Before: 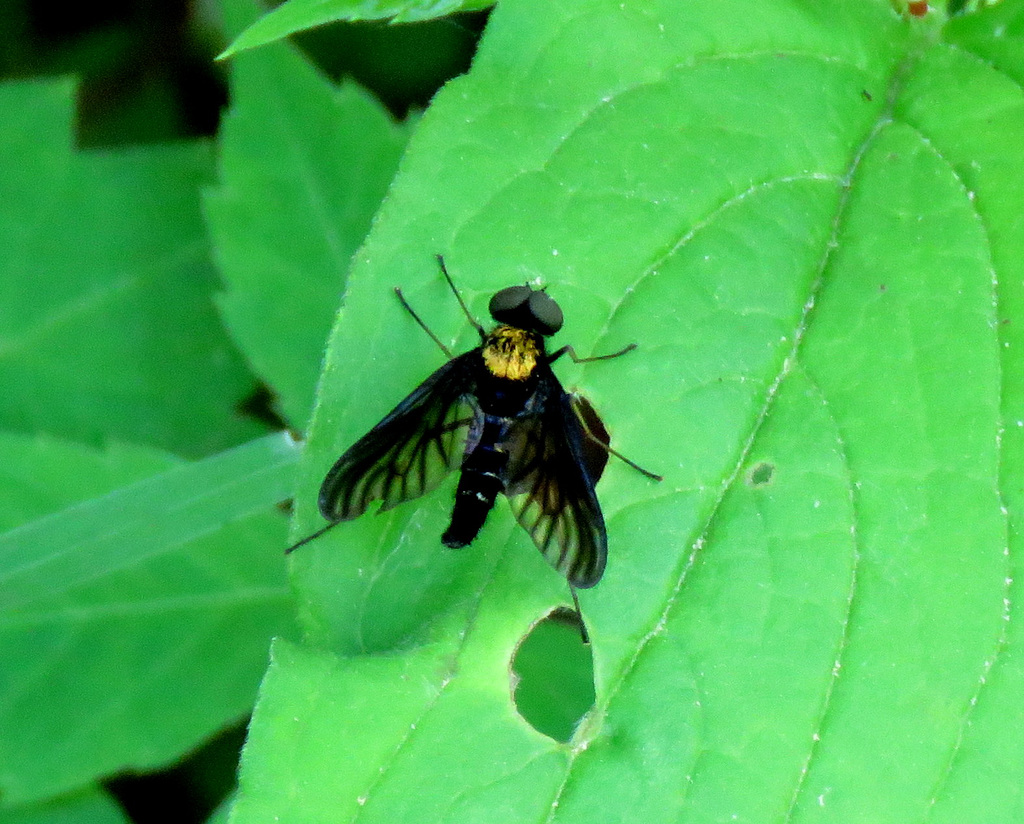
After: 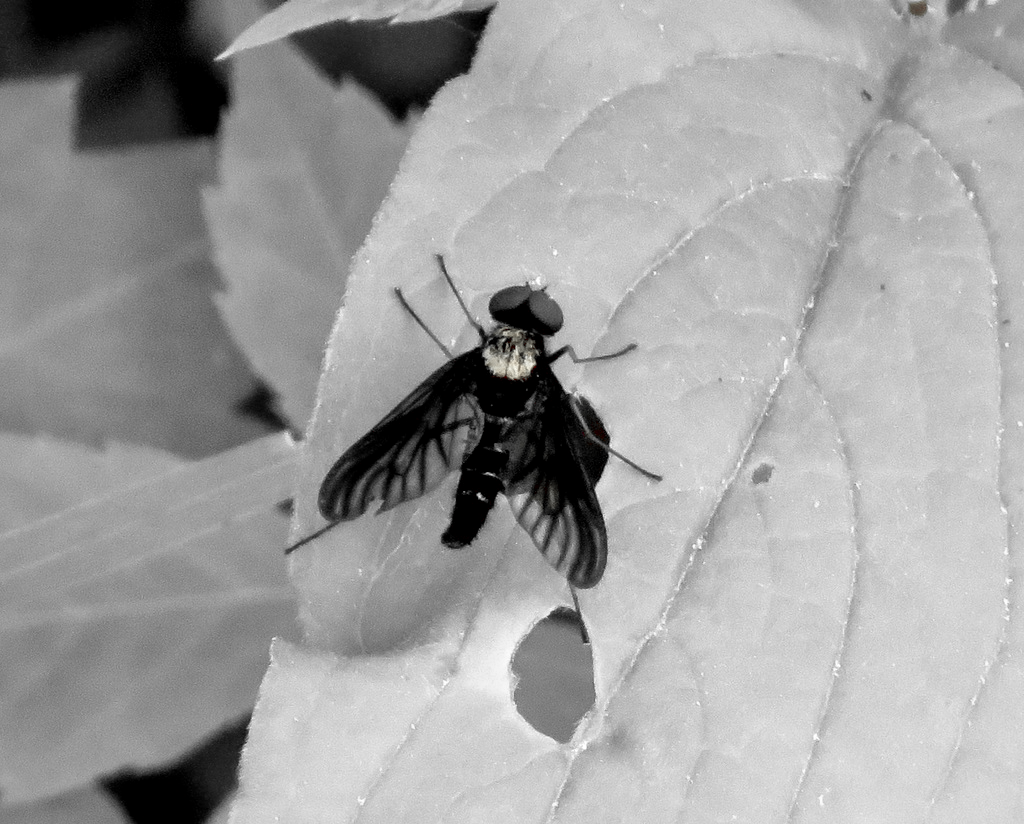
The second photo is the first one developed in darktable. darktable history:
local contrast: mode bilateral grid, contrast 20, coarseness 50, detail 132%, midtone range 0.2
color zones: curves: ch1 [(0, 0.831) (0.08, 0.771) (0.157, 0.268) (0.241, 0.207) (0.562, -0.005) (0.714, -0.013) (0.876, 0.01) (1, 0.831)], mix 42.82%
